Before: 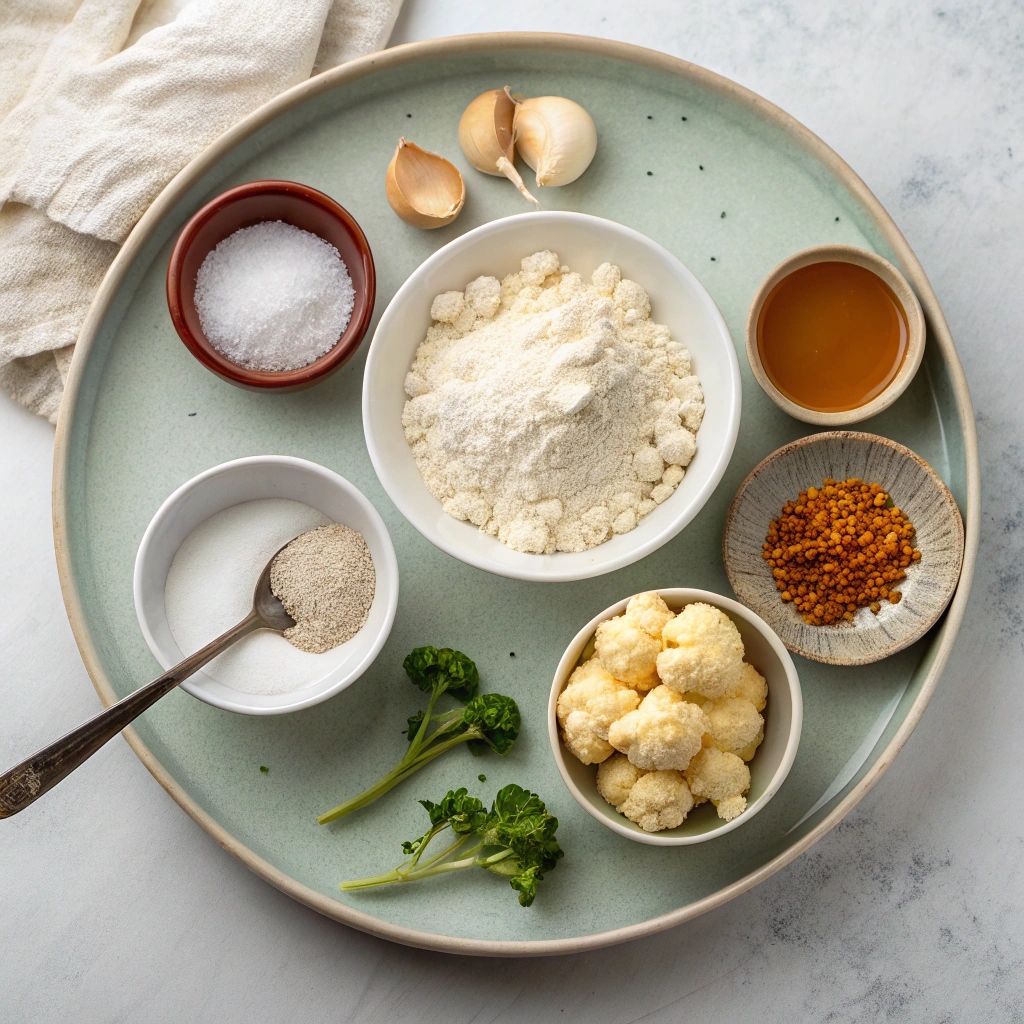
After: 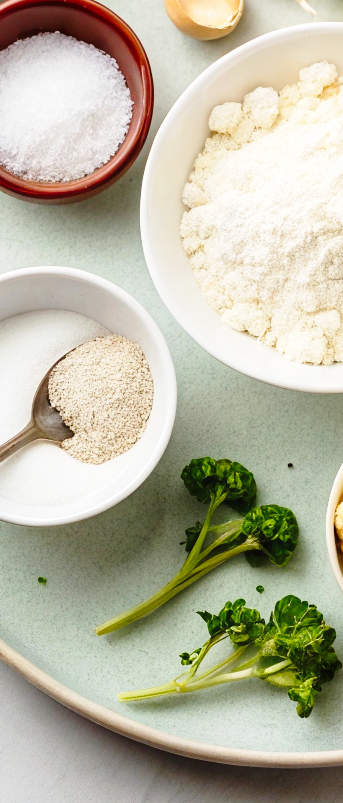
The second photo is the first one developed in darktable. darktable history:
crop and rotate: left 21.77%, top 18.528%, right 44.676%, bottom 2.997%
base curve: curves: ch0 [(0, 0) (0.028, 0.03) (0.121, 0.232) (0.46, 0.748) (0.859, 0.968) (1, 1)], preserve colors none
